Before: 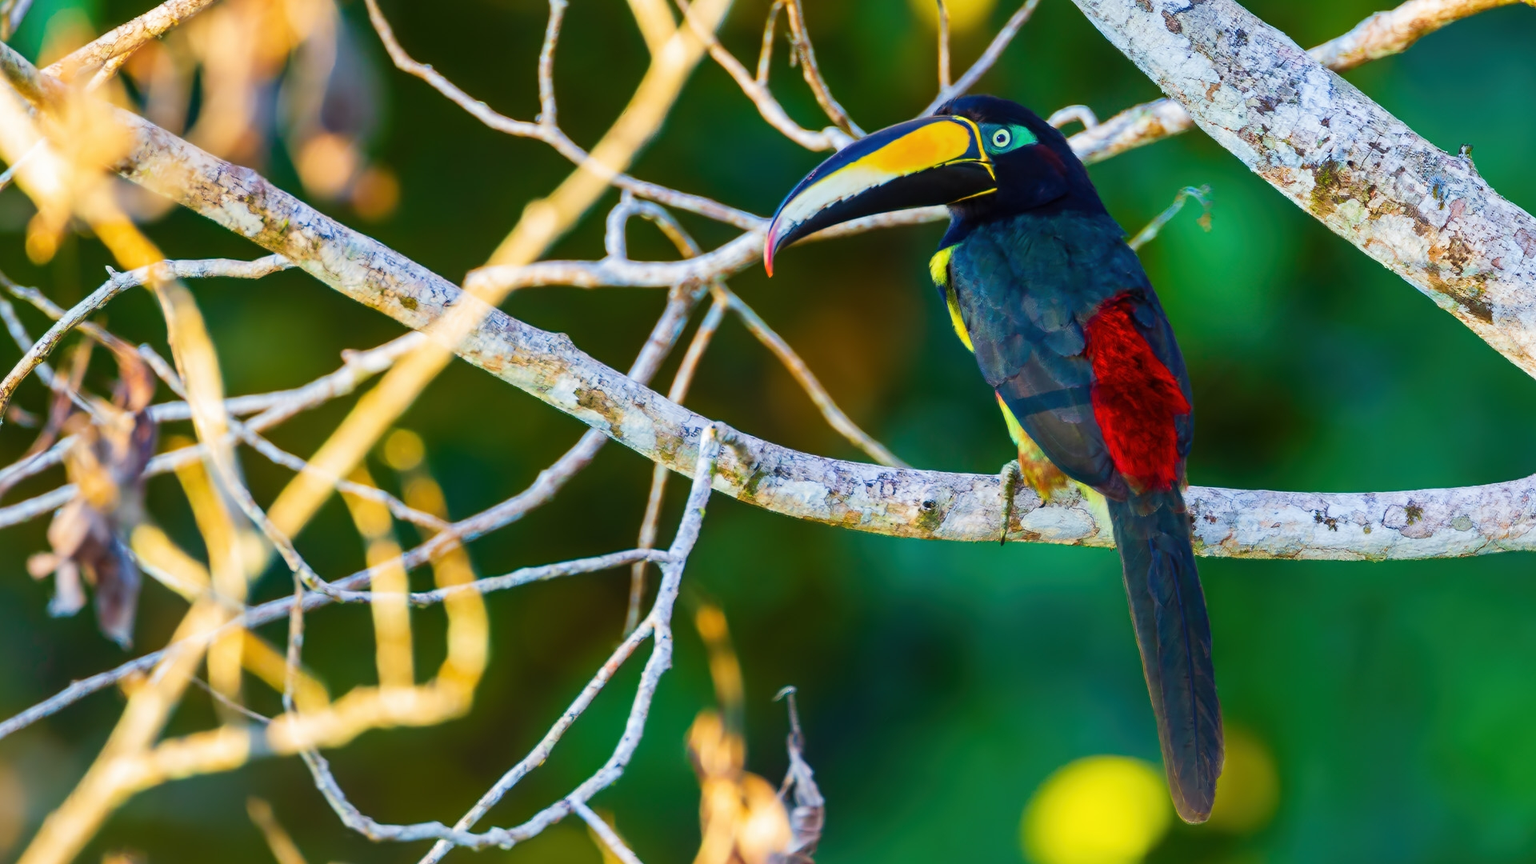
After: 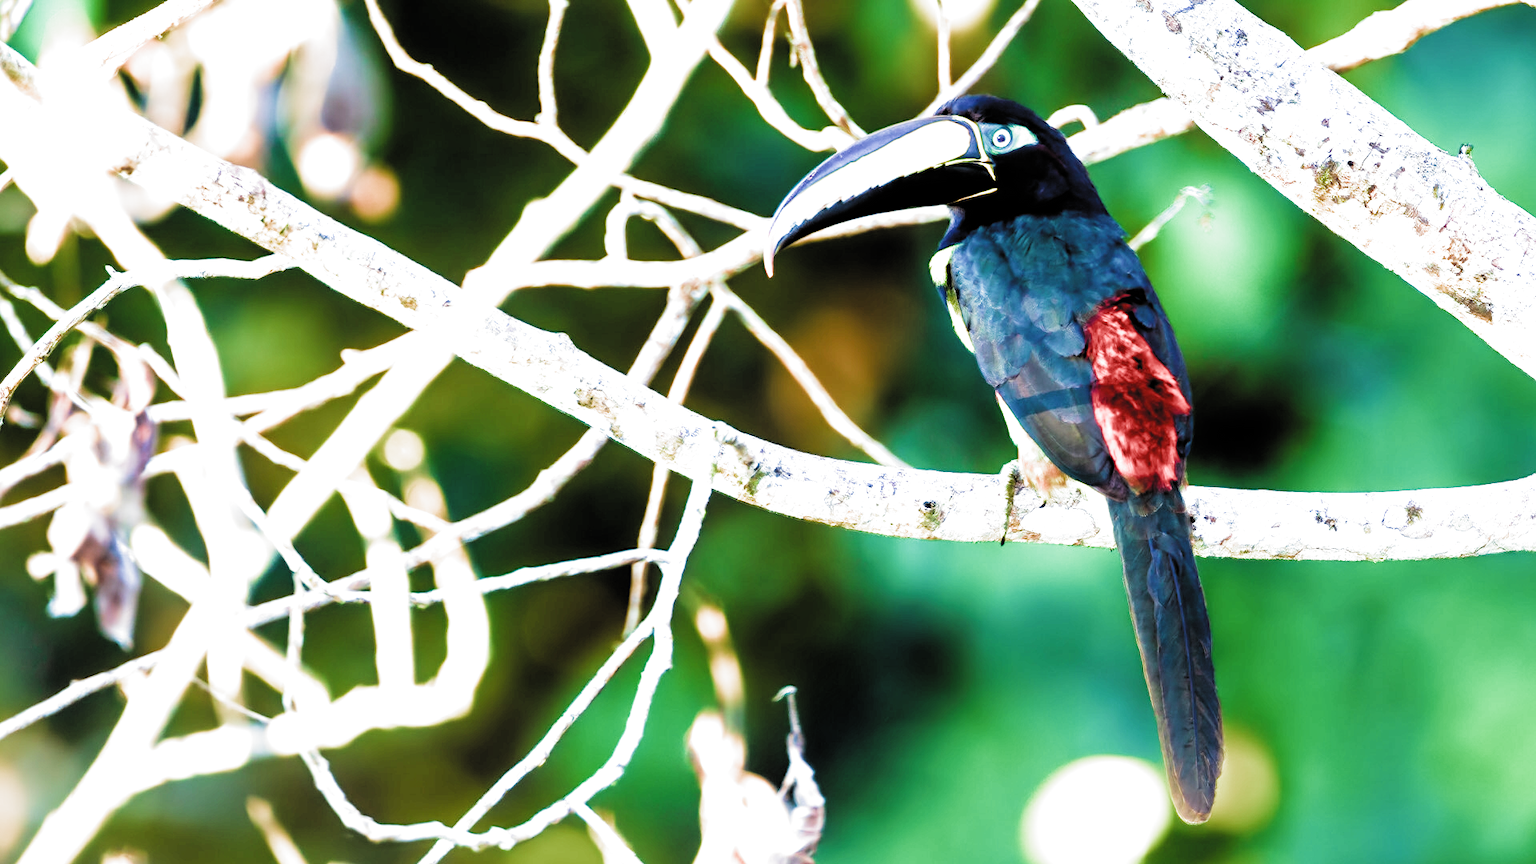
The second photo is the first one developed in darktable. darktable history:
filmic rgb: black relative exposure -4.06 EV, white relative exposure 2.98 EV, threshold 3.04 EV, hardness 3.02, contrast 1.398, color science v5 (2021), contrast in shadows safe, contrast in highlights safe, enable highlight reconstruction true
tone equalizer: -8 EV -1.12 EV, -7 EV -1.04 EV, -6 EV -0.828 EV, -5 EV -0.589 EV, -3 EV 0.59 EV, -2 EV 0.875 EV, -1 EV 0.988 EV, +0 EV 1.08 EV
exposure: black level correction 0, exposure 0.7 EV, compensate exposure bias true, compensate highlight preservation false
